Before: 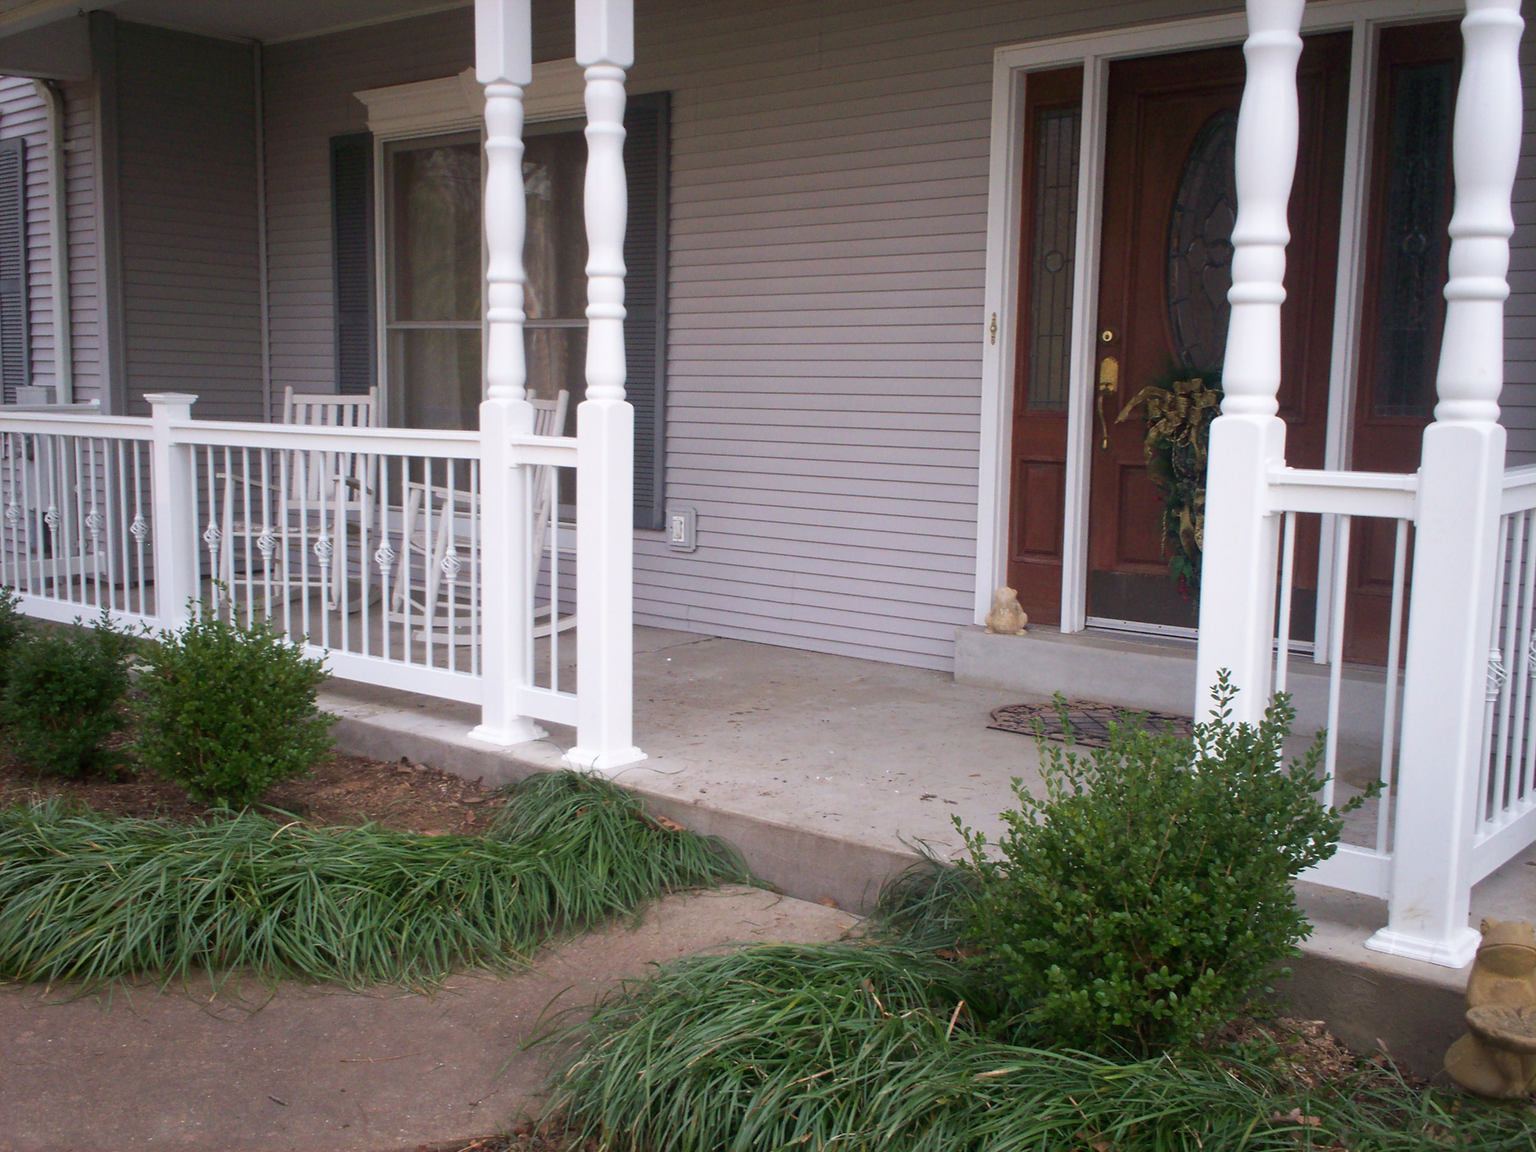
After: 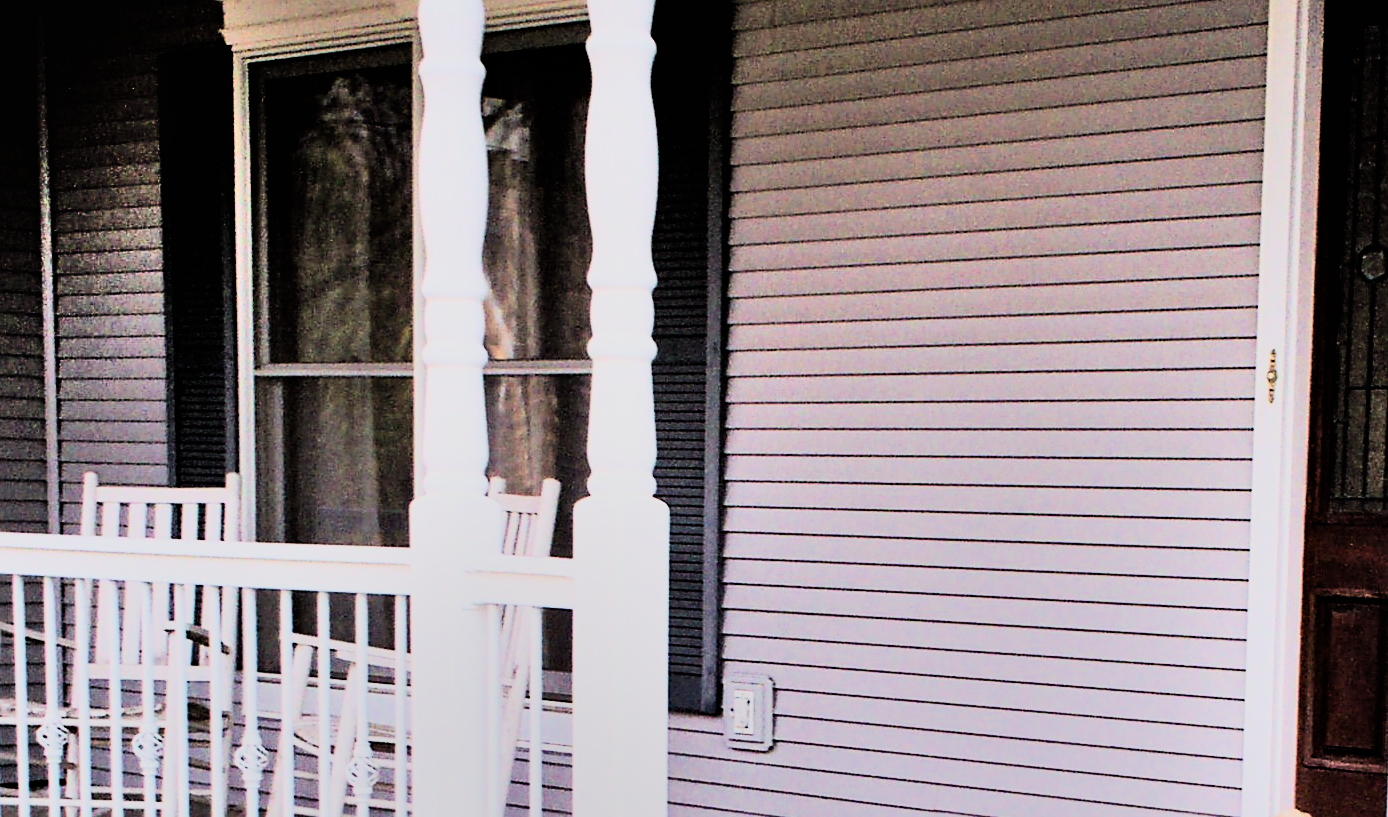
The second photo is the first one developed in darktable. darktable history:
crop: left 15.306%, top 9.065%, right 30.789%, bottom 48.638%
shadows and highlights: shadows 75, highlights -60.85, soften with gaussian
sharpen: on, module defaults
haze removal: strength 0.29, distance 0.25, compatibility mode true, adaptive false
filmic rgb: black relative exposure -5 EV, hardness 2.88, contrast 1.4, highlights saturation mix -30%
rgb curve: curves: ch0 [(0, 0) (0.21, 0.15) (0.24, 0.21) (0.5, 0.75) (0.75, 0.96) (0.89, 0.99) (1, 1)]; ch1 [(0, 0.02) (0.21, 0.13) (0.25, 0.2) (0.5, 0.67) (0.75, 0.9) (0.89, 0.97) (1, 1)]; ch2 [(0, 0.02) (0.21, 0.13) (0.25, 0.2) (0.5, 0.67) (0.75, 0.9) (0.89, 0.97) (1, 1)], compensate middle gray true
color balance rgb: perceptual saturation grading › global saturation 10%, global vibrance 20%
